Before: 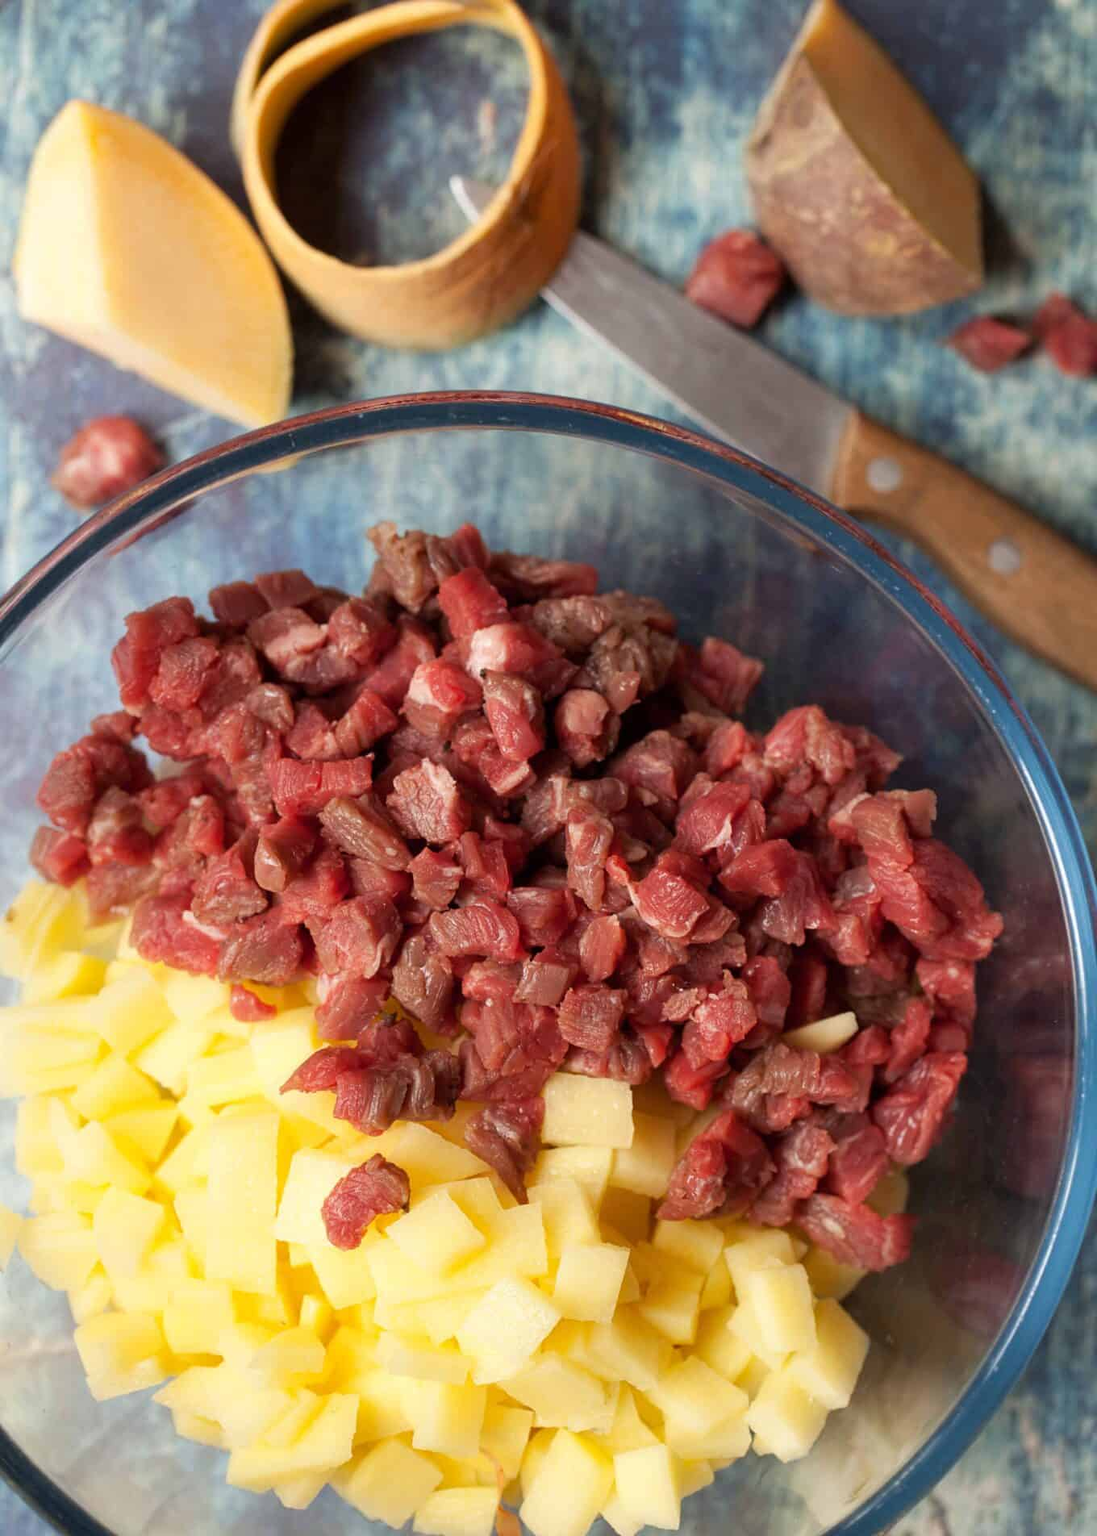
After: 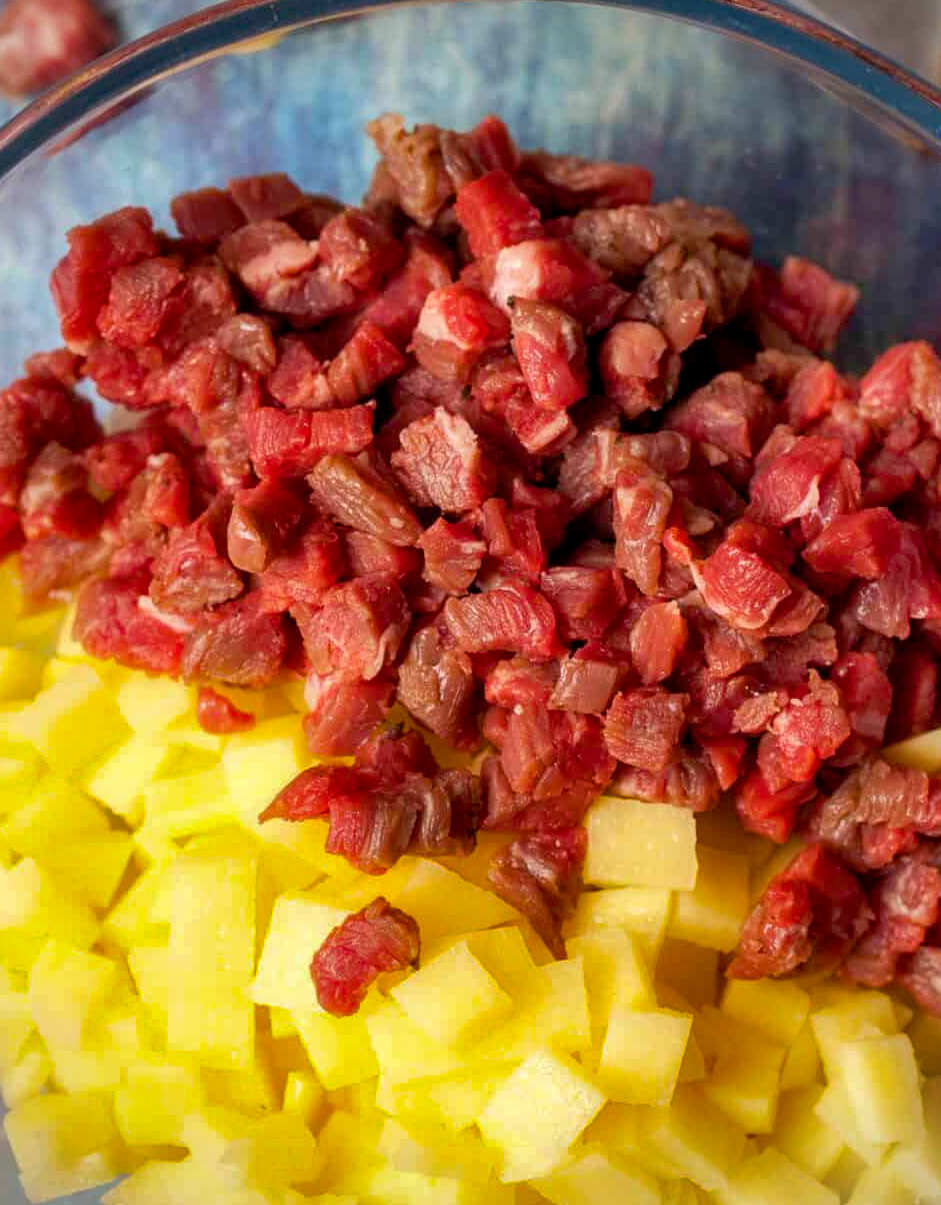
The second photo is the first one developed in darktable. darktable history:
crop: left 6.49%, top 28.034%, right 24.297%, bottom 8.635%
shadows and highlights: on, module defaults
local contrast: on, module defaults
color balance rgb: perceptual saturation grading › global saturation 25.829%, global vibrance 24.96%
vignetting: fall-off start 97.37%, fall-off radius 77.96%, width/height ratio 1.106
